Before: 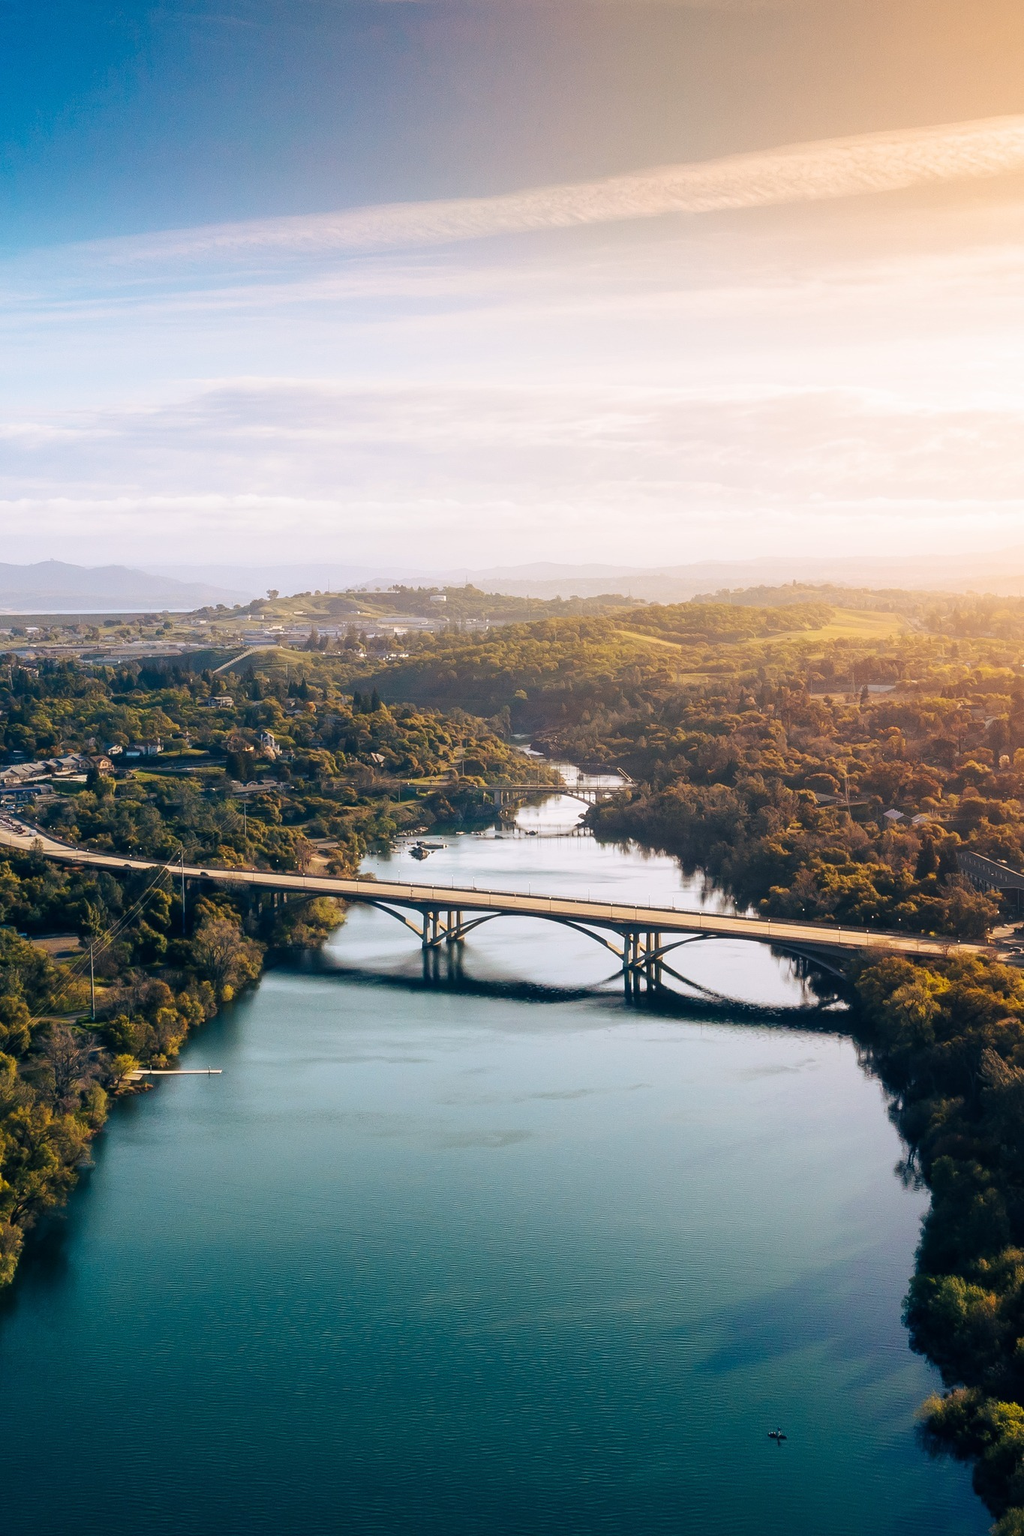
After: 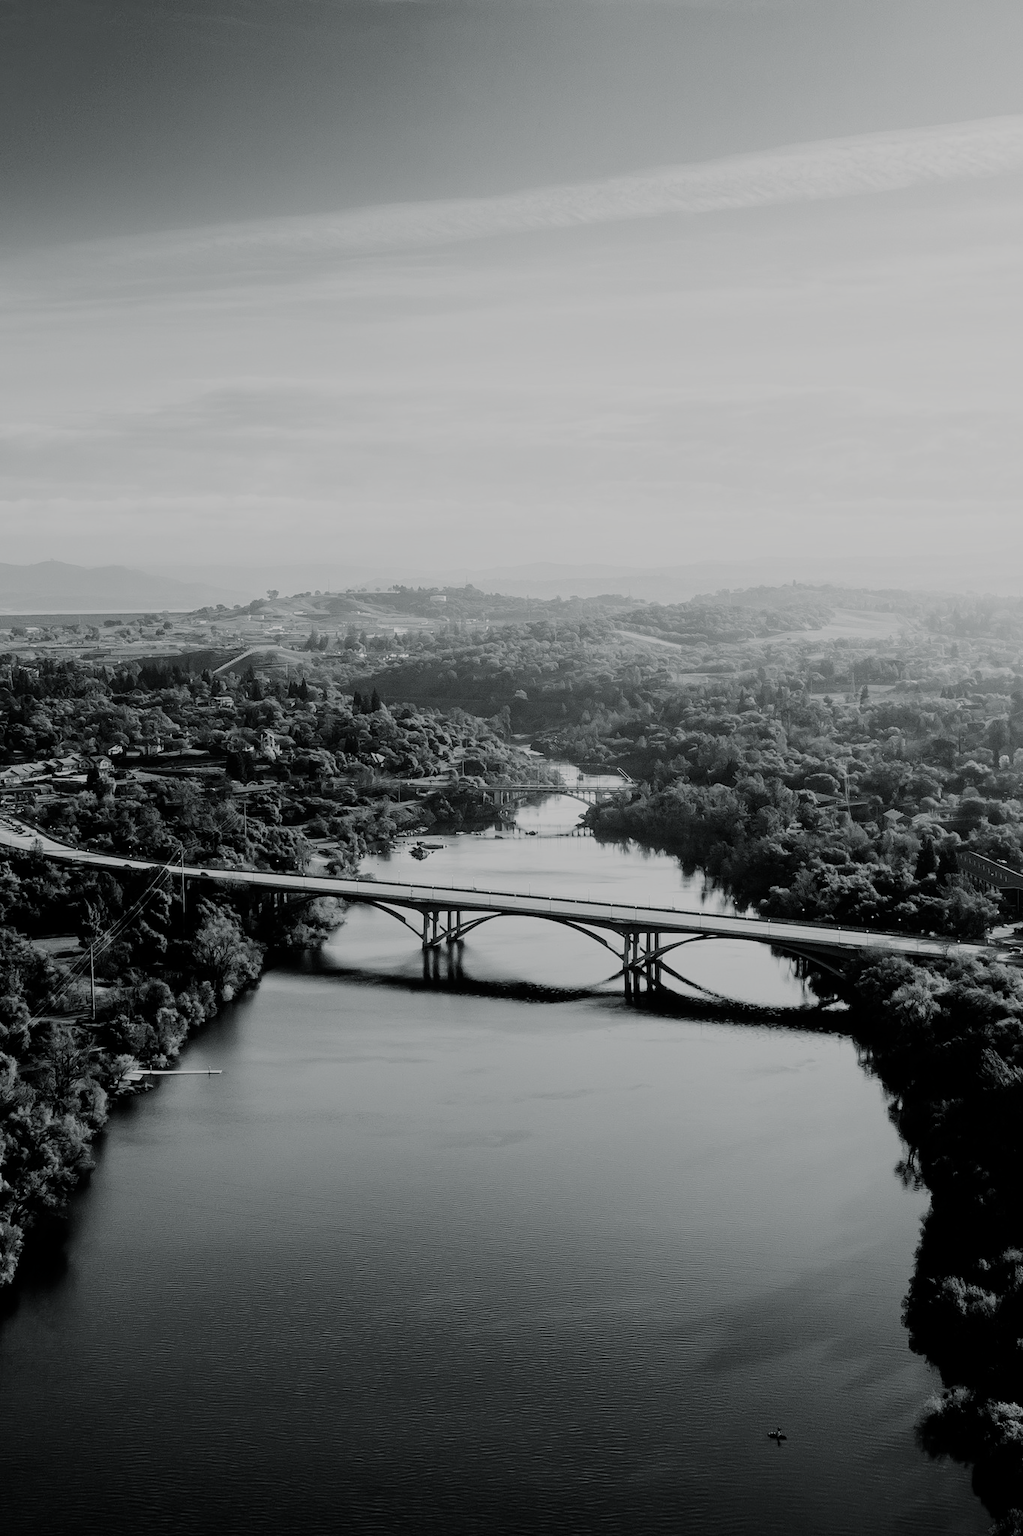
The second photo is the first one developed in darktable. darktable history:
filmic rgb: black relative exposure -4.14 EV, white relative exposure 5.1 EV, hardness 2.11, contrast 1.165
monochrome: a 26.22, b 42.67, size 0.8
split-toning: shadows › hue 190.8°, shadows › saturation 0.05, highlights › hue 54°, highlights › saturation 0.05, compress 0%
